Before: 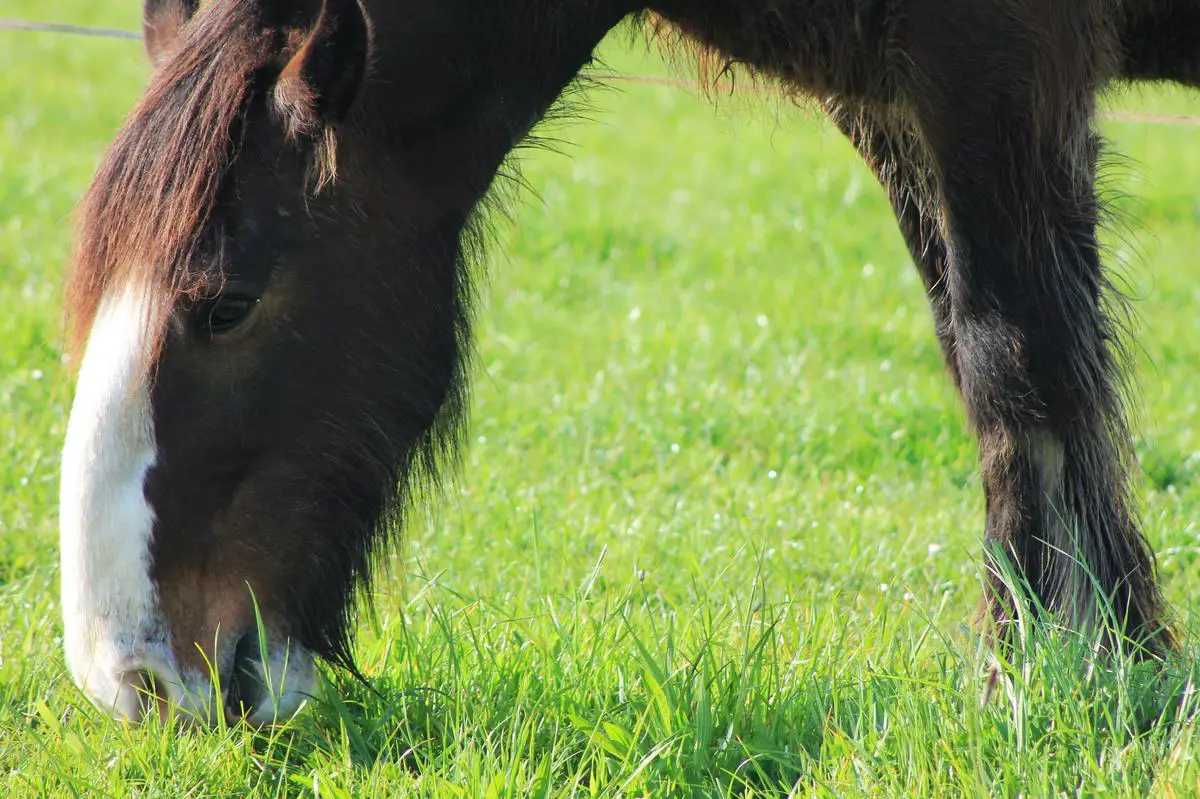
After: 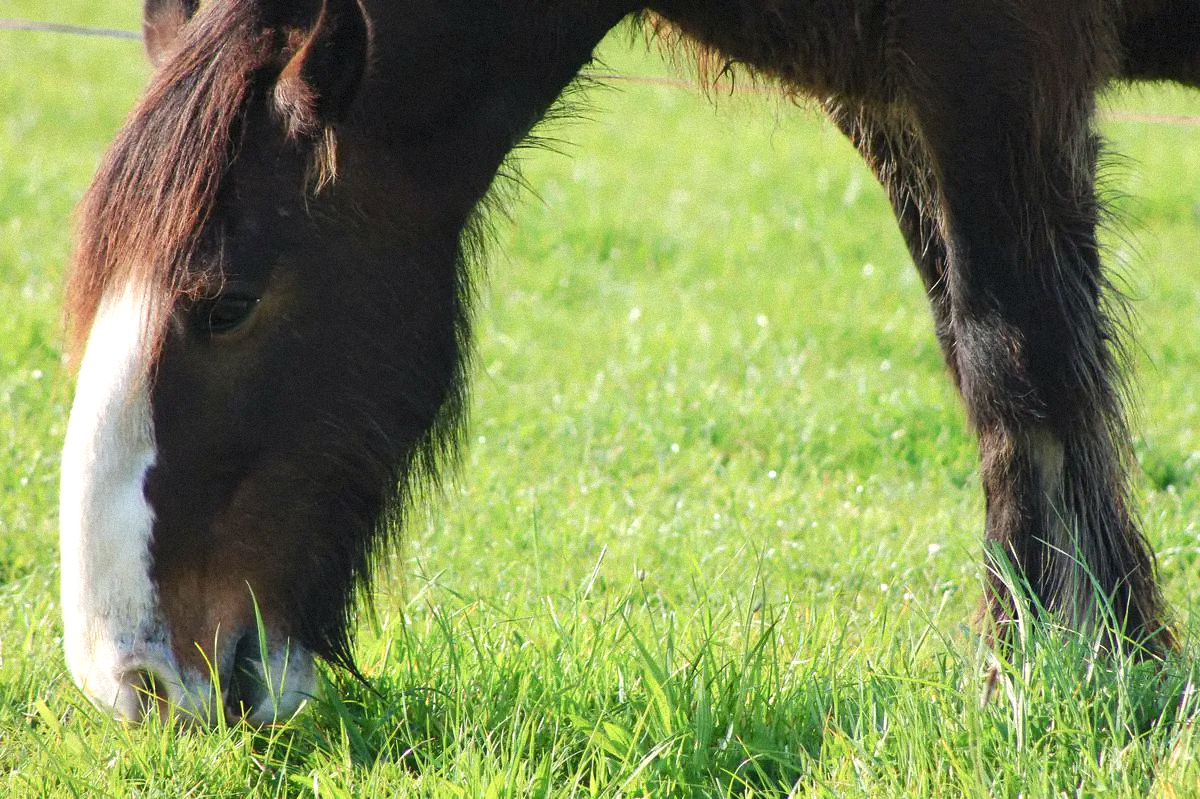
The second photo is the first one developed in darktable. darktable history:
grain: mid-tones bias 0%
color balance rgb: shadows lift › chroma 1%, shadows lift › hue 28.8°, power › hue 60°, highlights gain › chroma 1%, highlights gain › hue 60°, global offset › luminance 0.25%, perceptual saturation grading › highlights -20%, perceptual saturation grading › shadows 20%, perceptual brilliance grading › highlights 5%, perceptual brilliance grading › shadows -10%, global vibrance 19.67%
